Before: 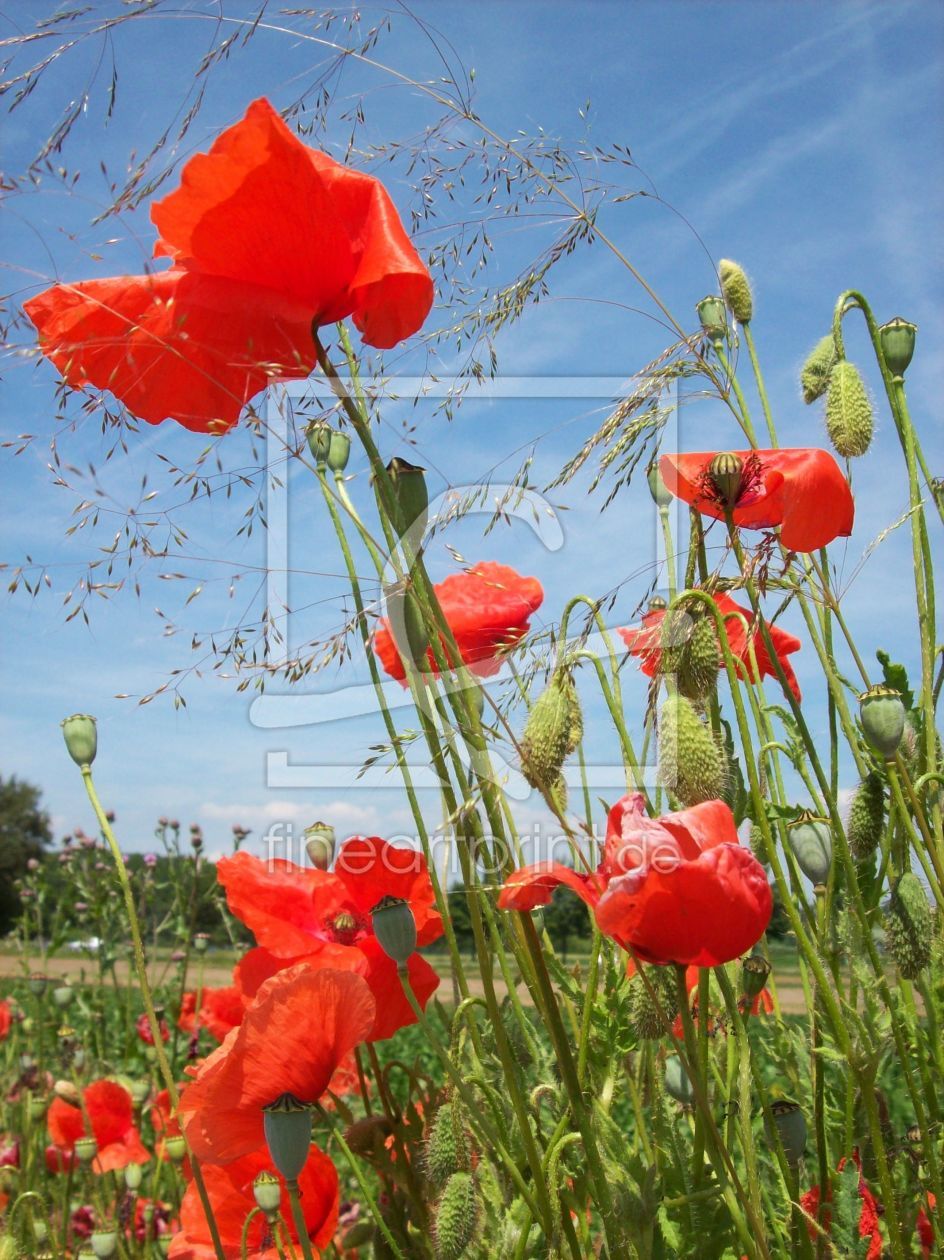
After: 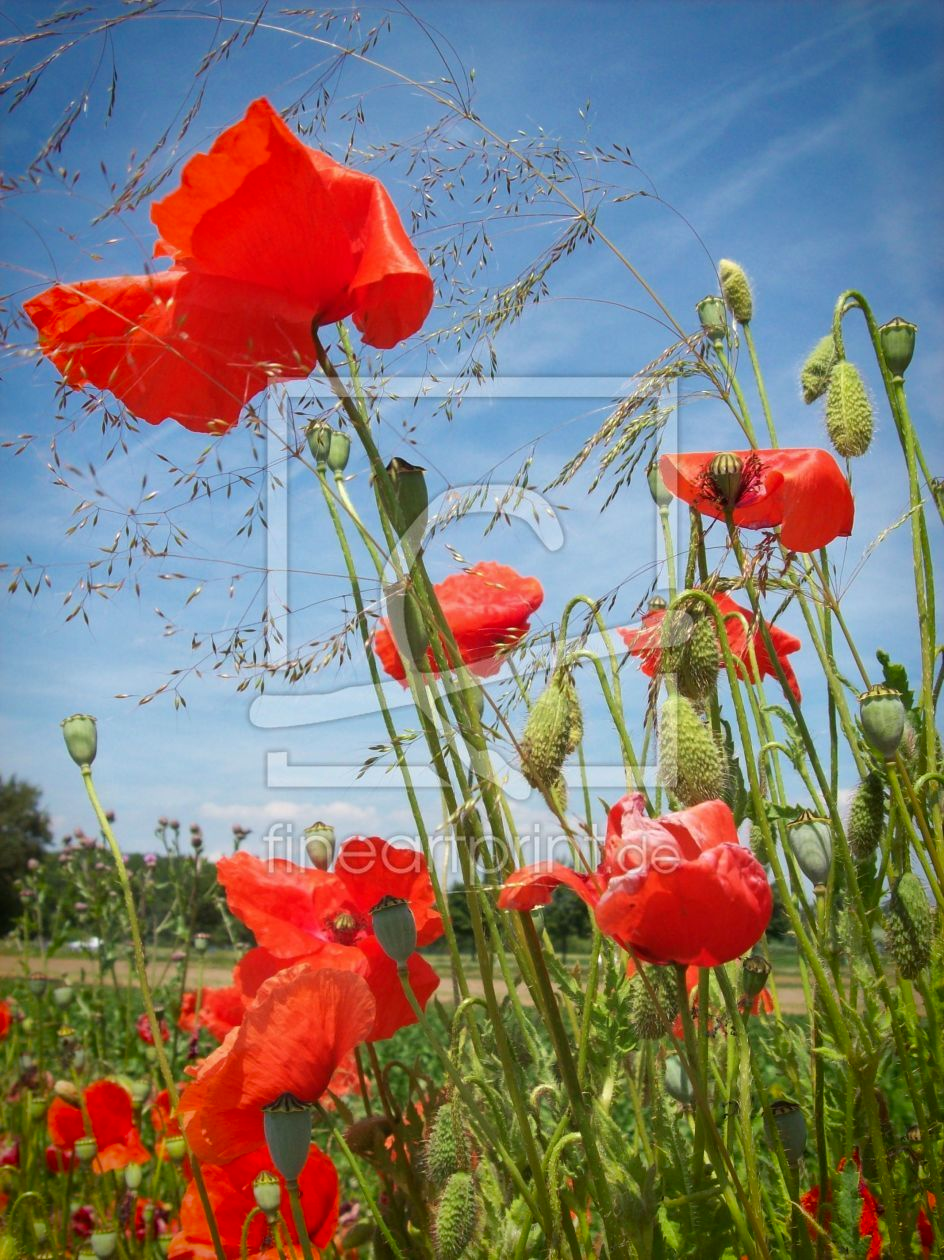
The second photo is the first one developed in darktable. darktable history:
shadows and highlights: shadows 37.27, highlights -26.75, soften with gaussian
vignetting: saturation 0.365, automatic ratio true
